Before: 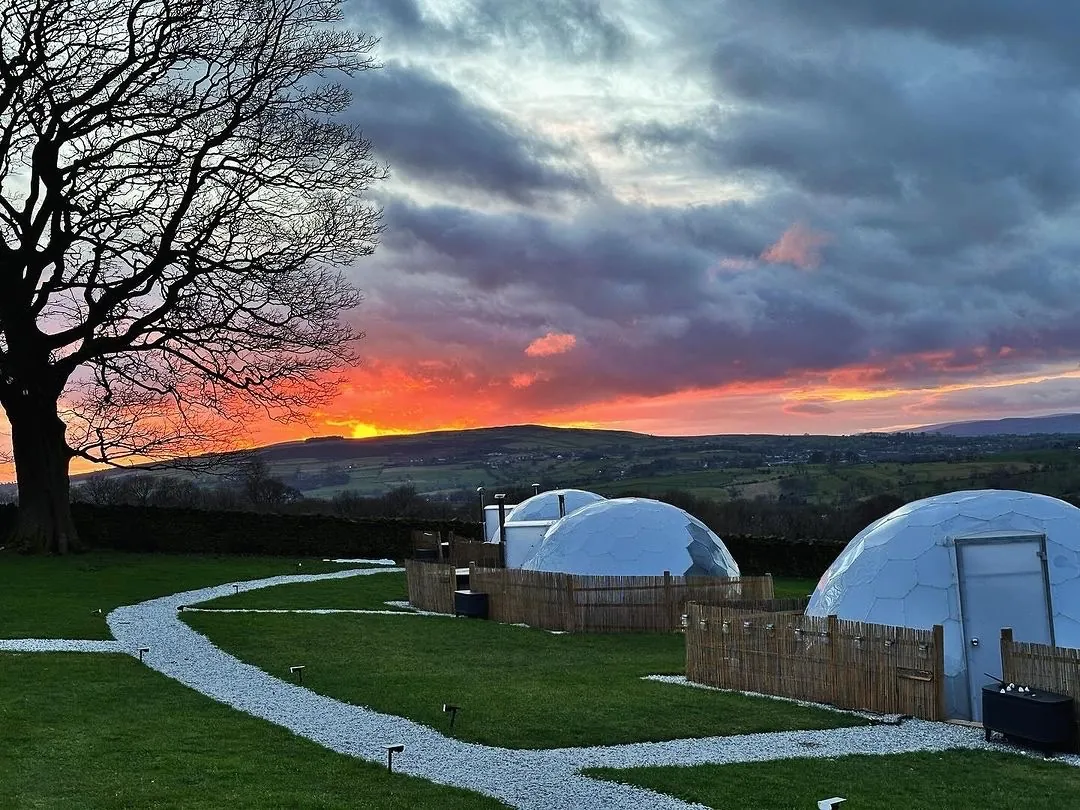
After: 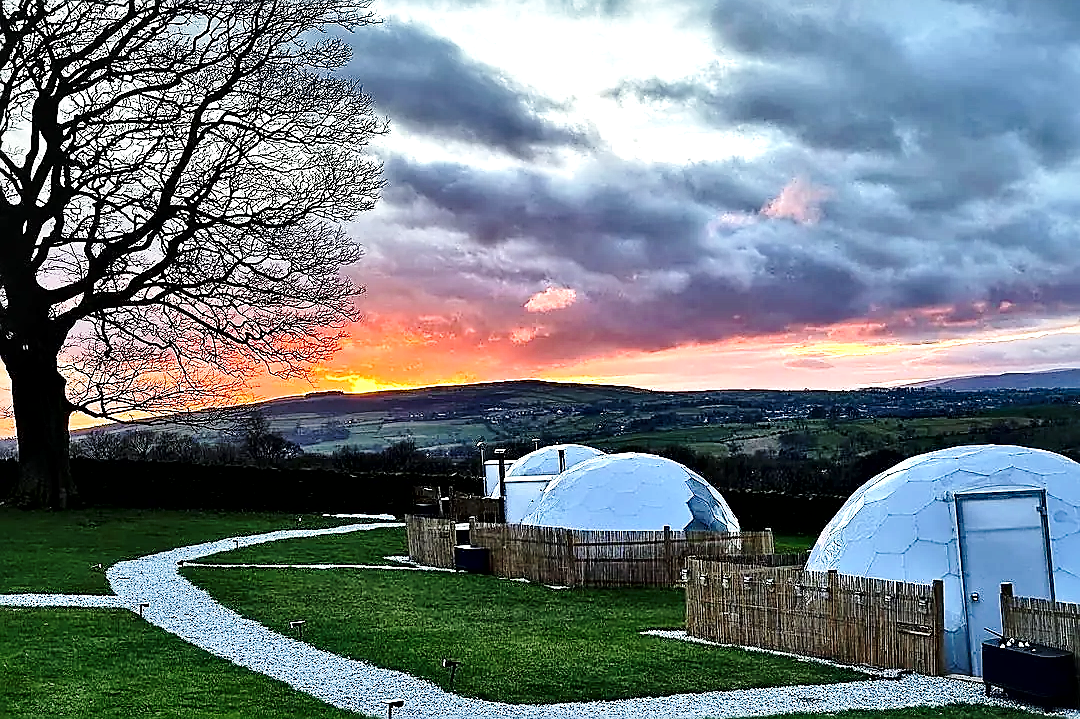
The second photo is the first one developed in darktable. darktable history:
crop and rotate: top 5.609%, bottom 5.609%
white balance: red 0.986, blue 1.01
base curve: curves: ch0 [(0, 0) (0.028, 0.03) (0.121, 0.232) (0.46, 0.748) (0.859, 0.968) (1, 1)], preserve colors none
sharpen: radius 1.4, amount 1.25, threshold 0.7
local contrast: mode bilateral grid, contrast 44, coarseness 69, detail 214%, midtone range 0.2
